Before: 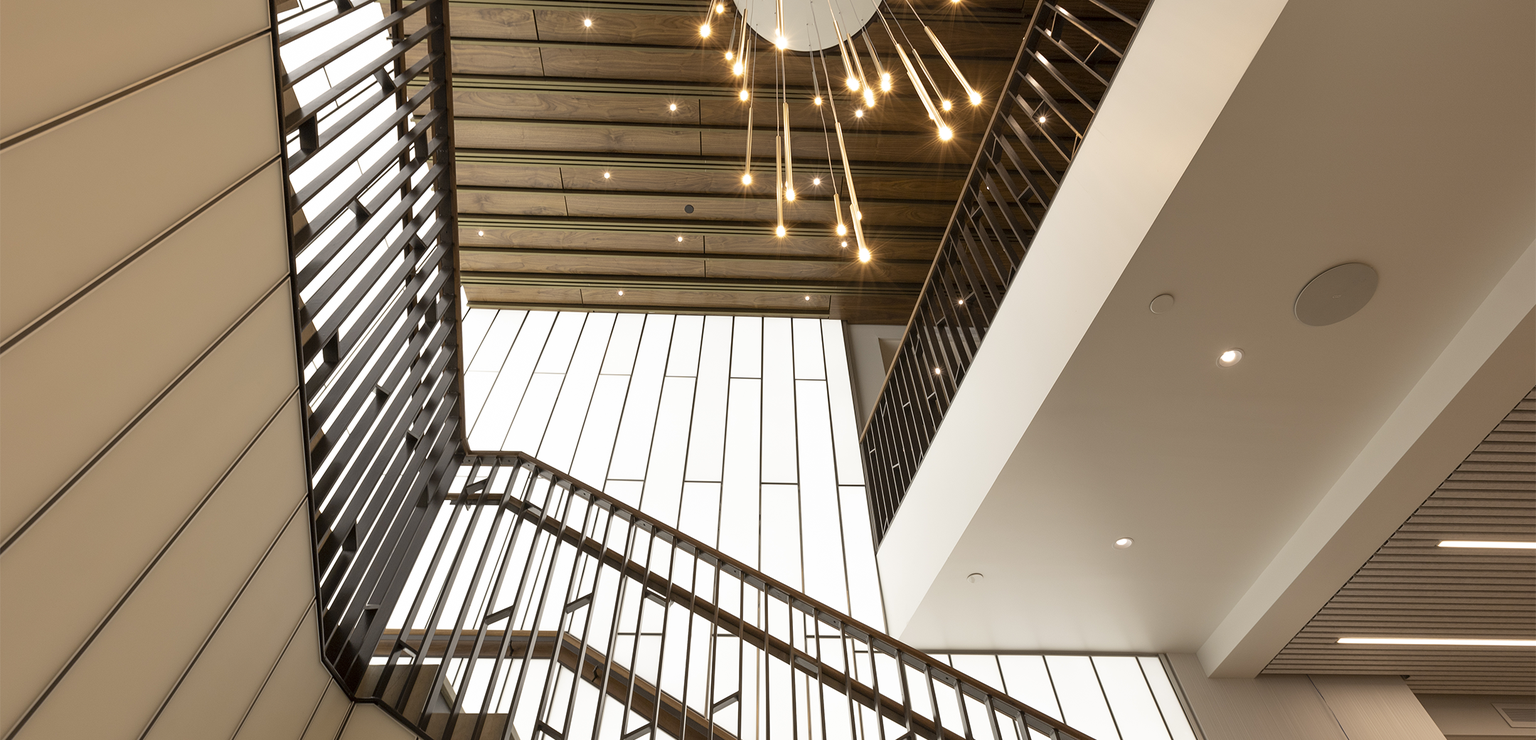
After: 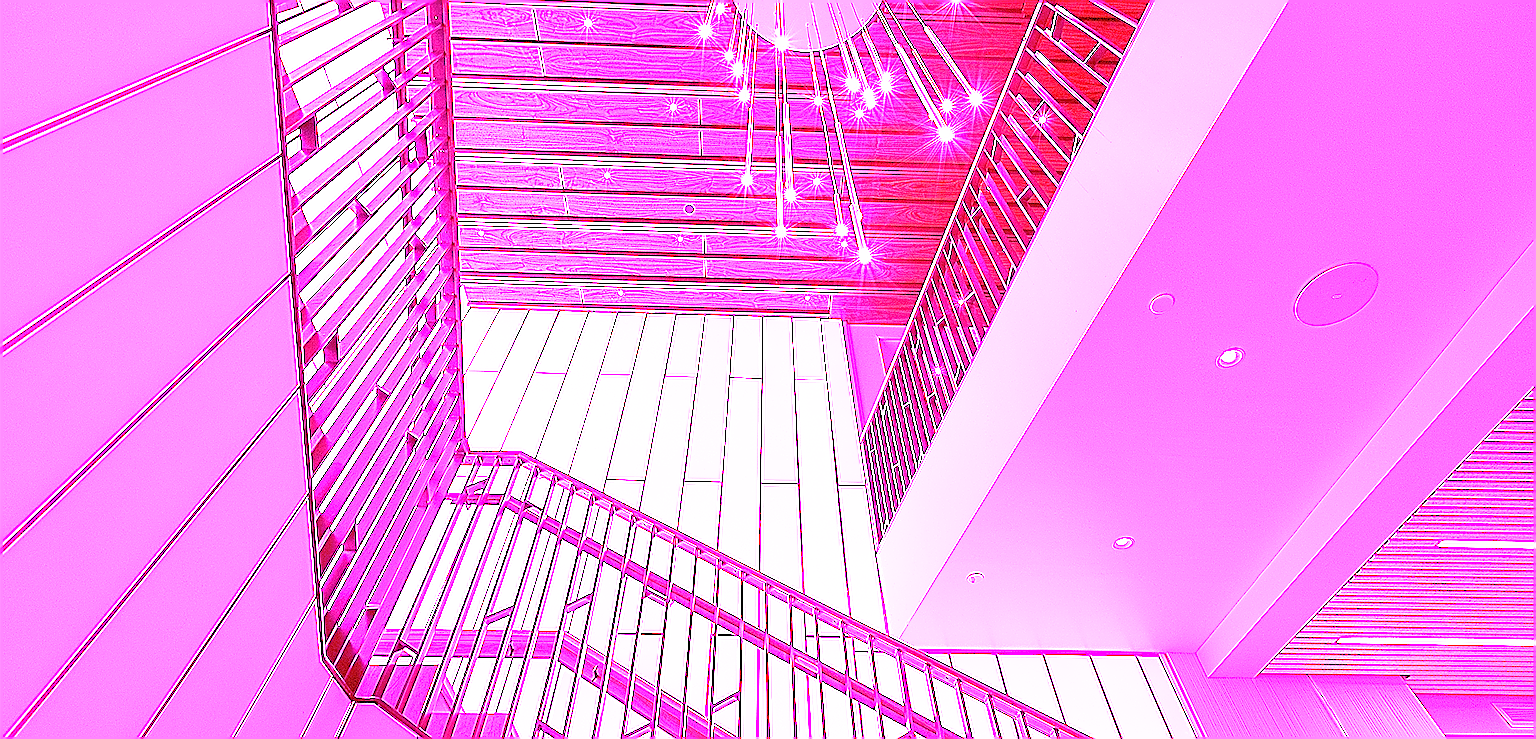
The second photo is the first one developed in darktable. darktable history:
tone equalizer: -7 EV 0.15 EV, -6 EV 0.6 EV, -5 EV 1.15 EV, -4 EV 1.33 EV, -3 EV 1.15 EV, -2 EV 0.6 EV, -1 EV 0.15 EV, mask exposure compensation -0.5 EV
white balance: red 8, blue 8
sharpen: radius 1.4, amount 1.25, threshold 0.7
